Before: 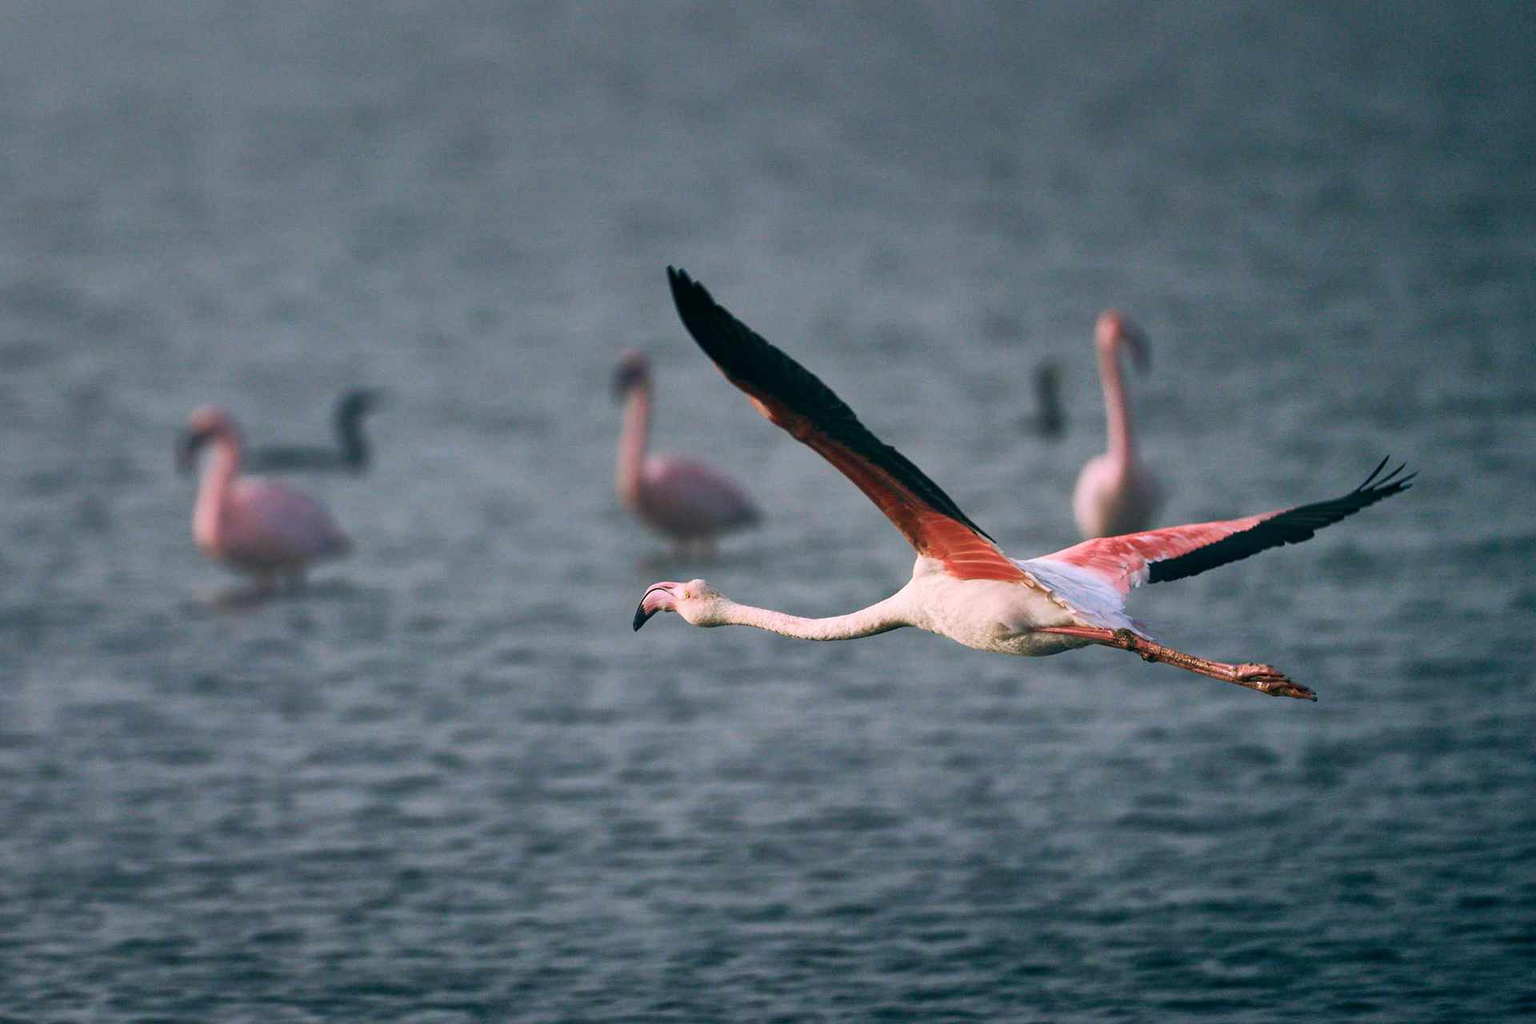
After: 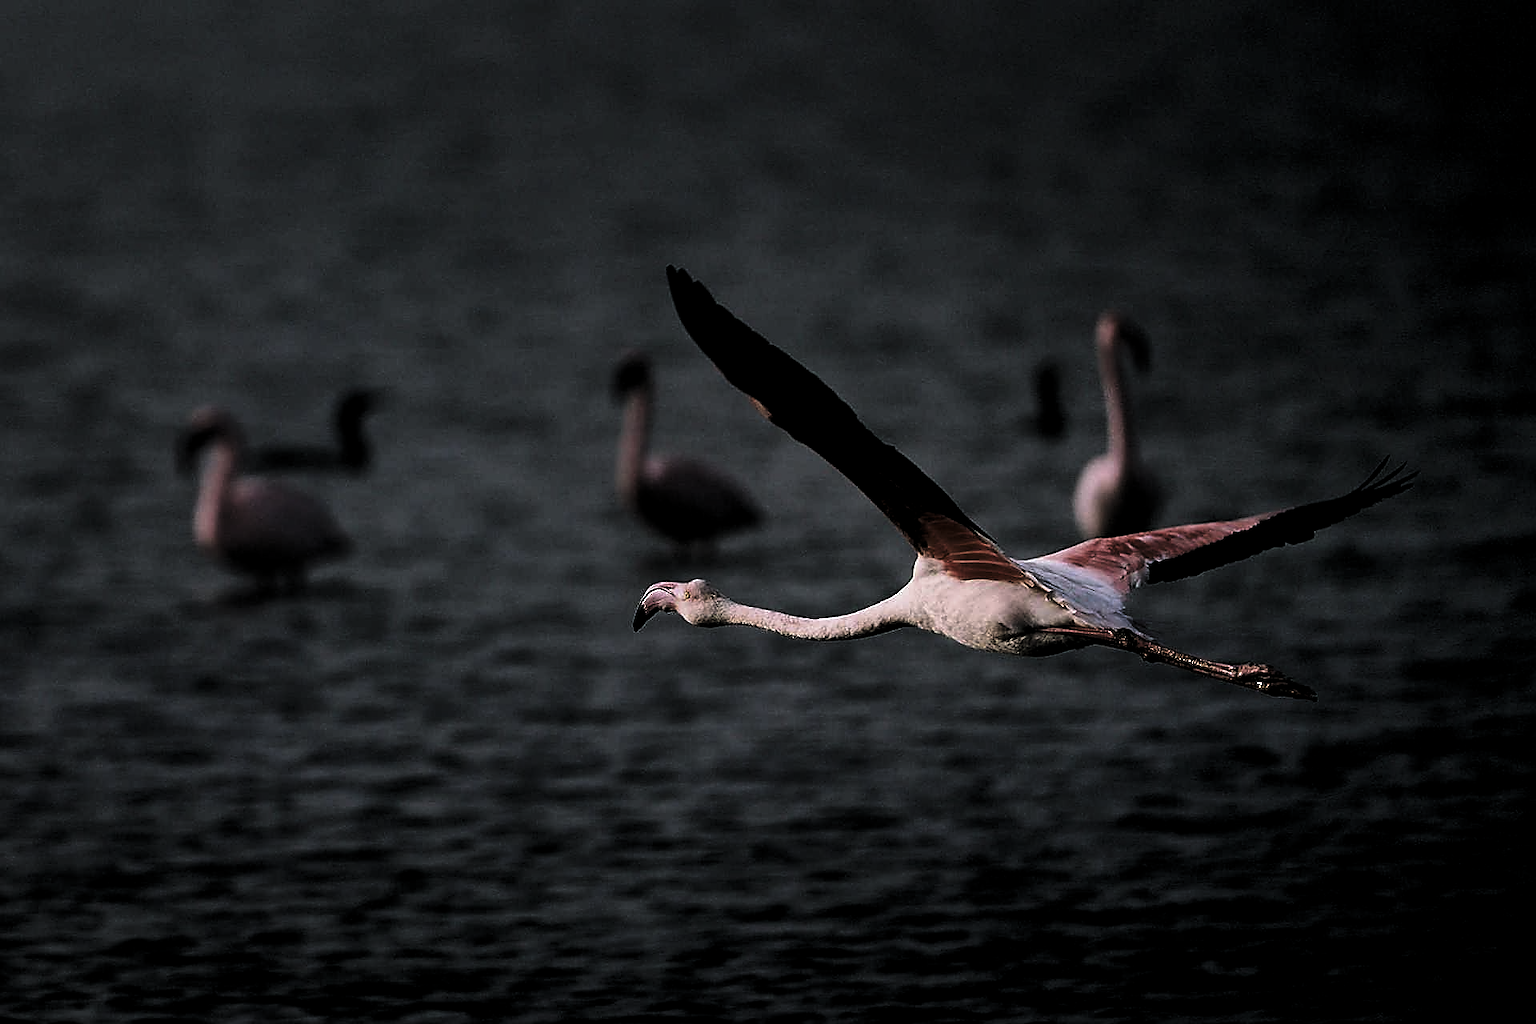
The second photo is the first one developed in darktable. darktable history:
levels: mode automatic, black 8.58%, gray 59.42%, levels [0, 0.445, 1]
sharpen: radius 1.4, amount 1.25, threshold 0.7
